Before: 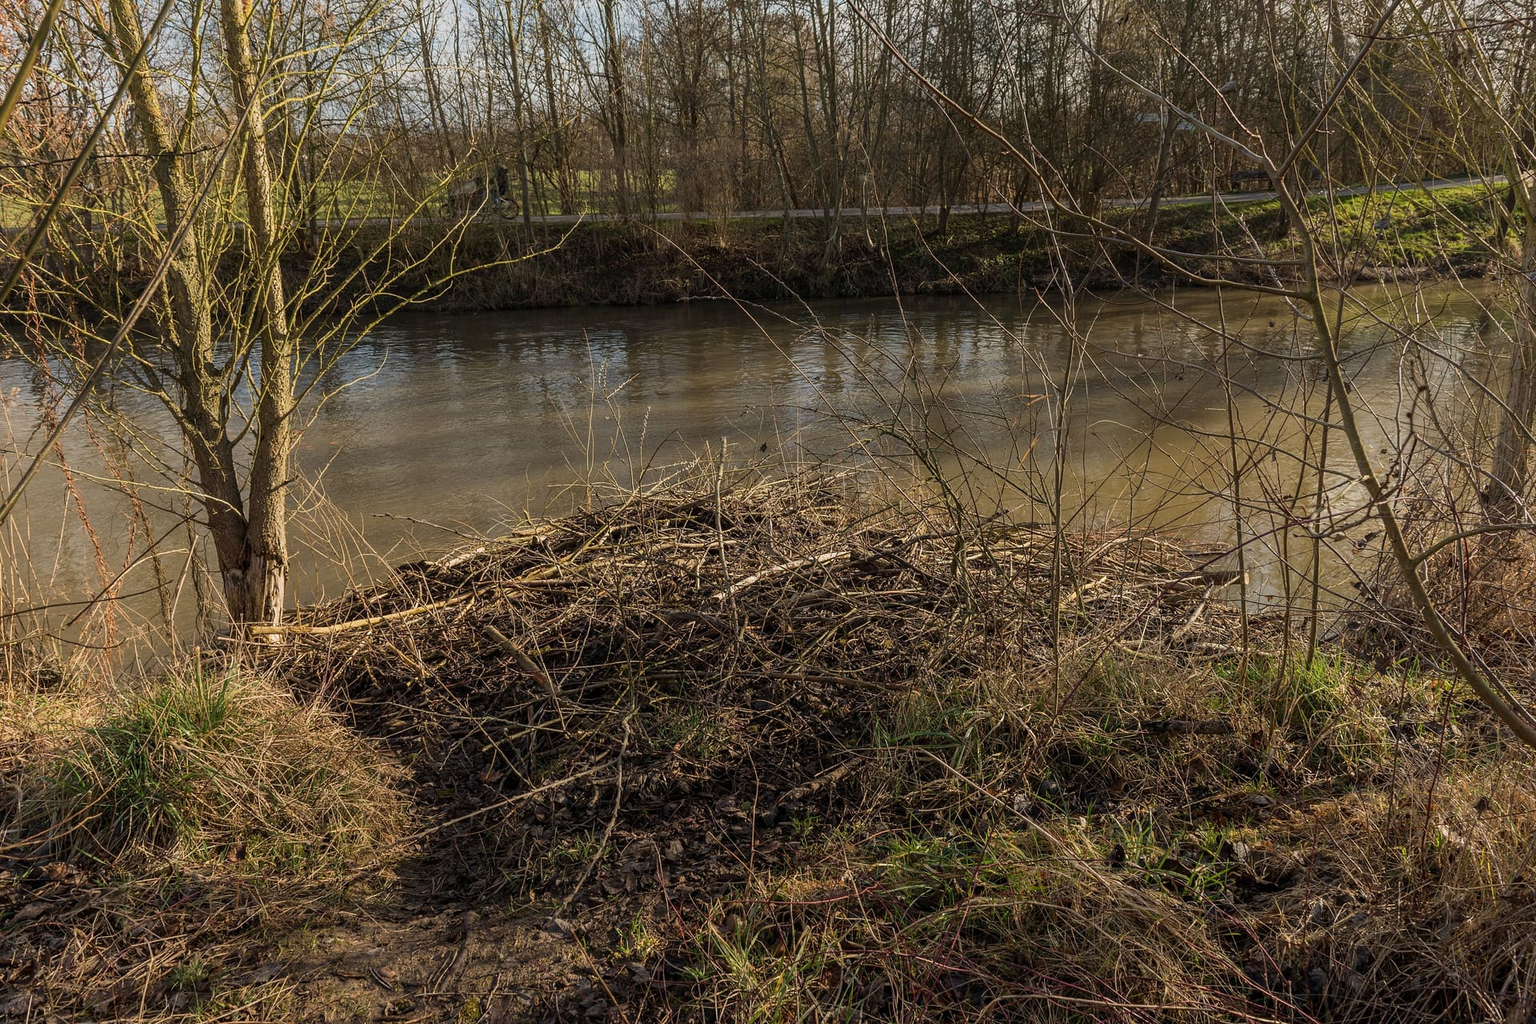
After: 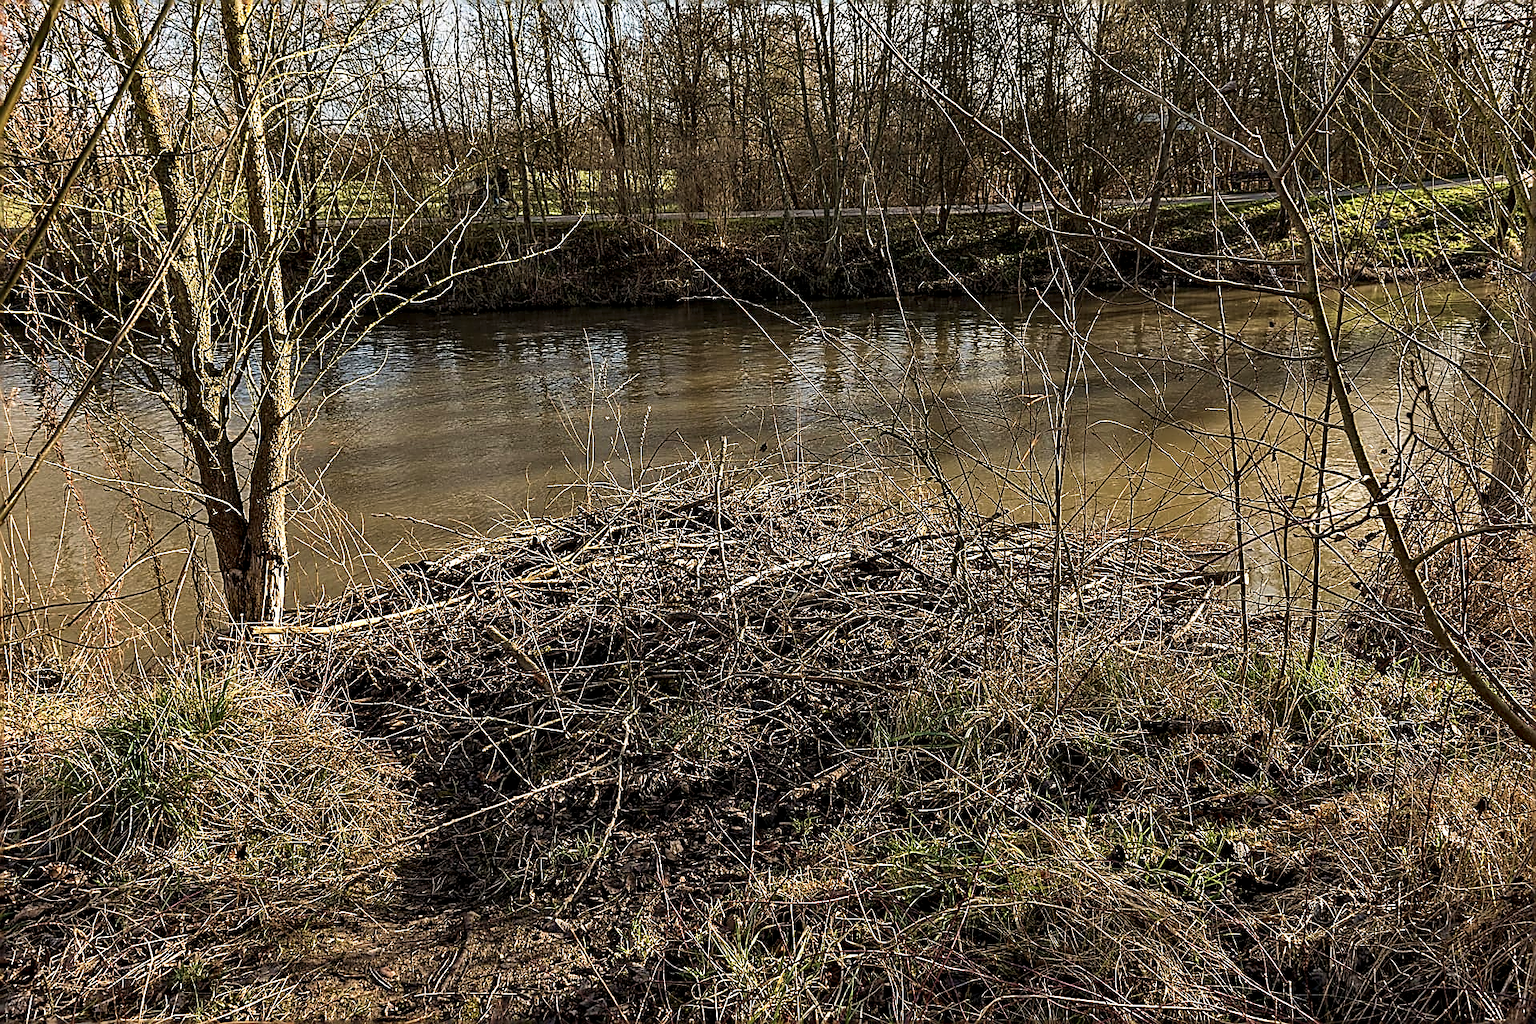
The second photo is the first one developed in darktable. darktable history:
contrast equalizer: octaves 7, y [[0.513, 0.565, 0.608, 0.562, 0.512, 0.5], [0.5 ×6], [0.5, 0.5, 0.5, 0.528, 0.598, 0.658], [0 ×6], [0 ×6]]
velvia: on, module defaults
sharpen: amount 1.868
